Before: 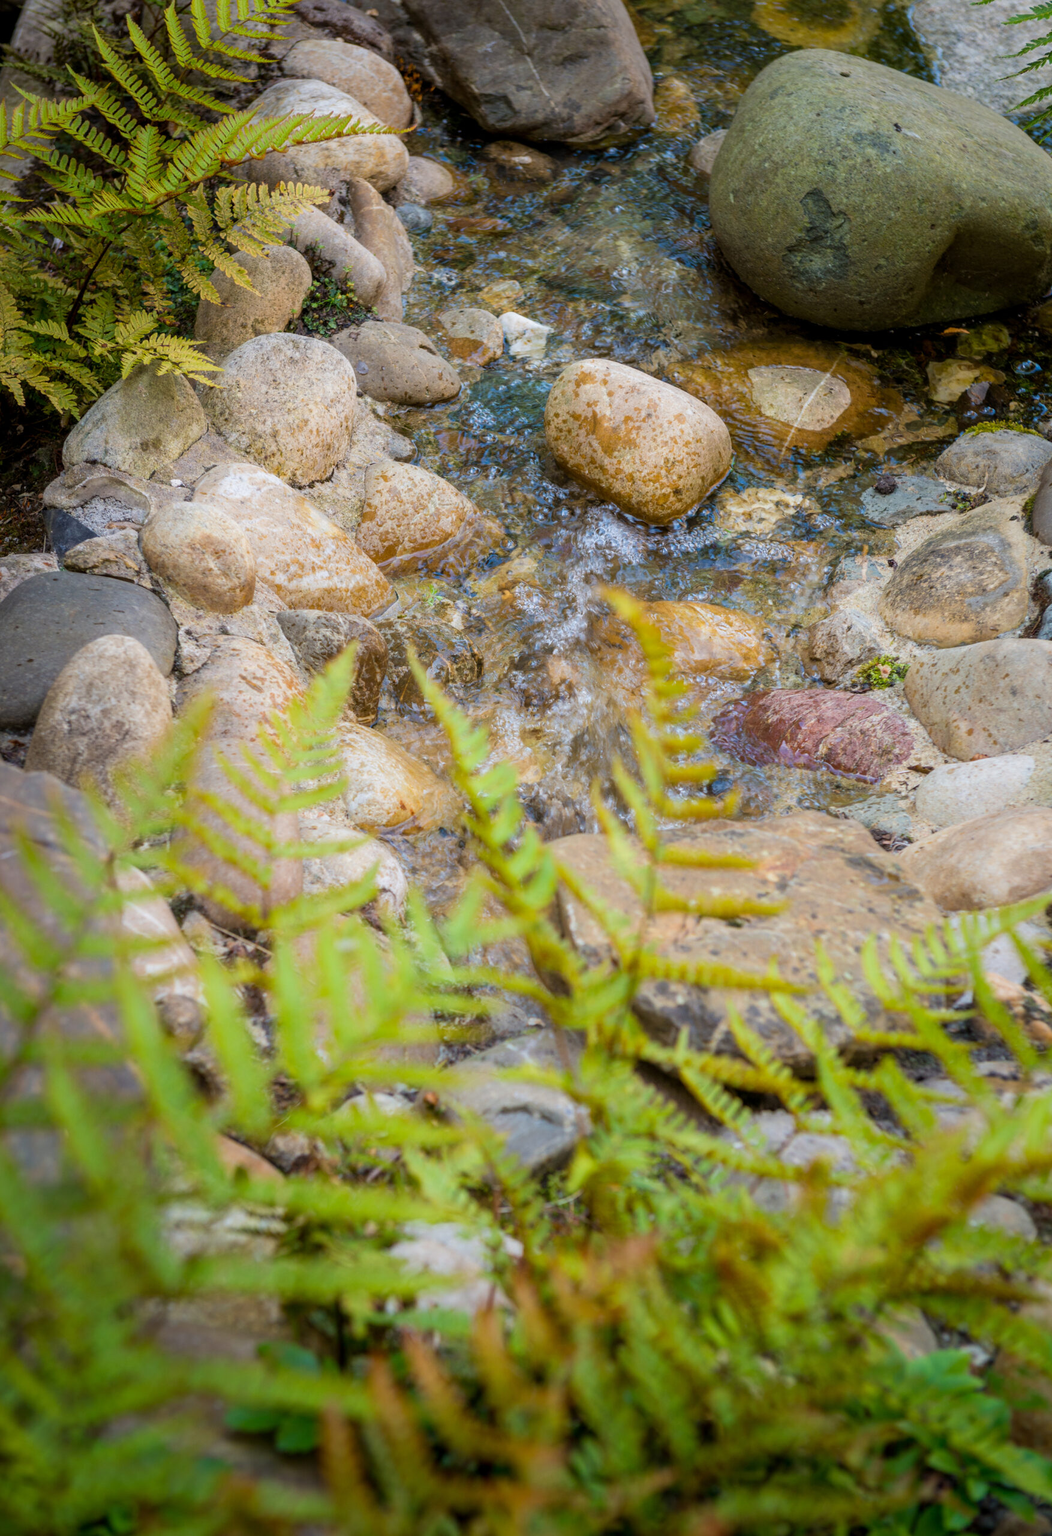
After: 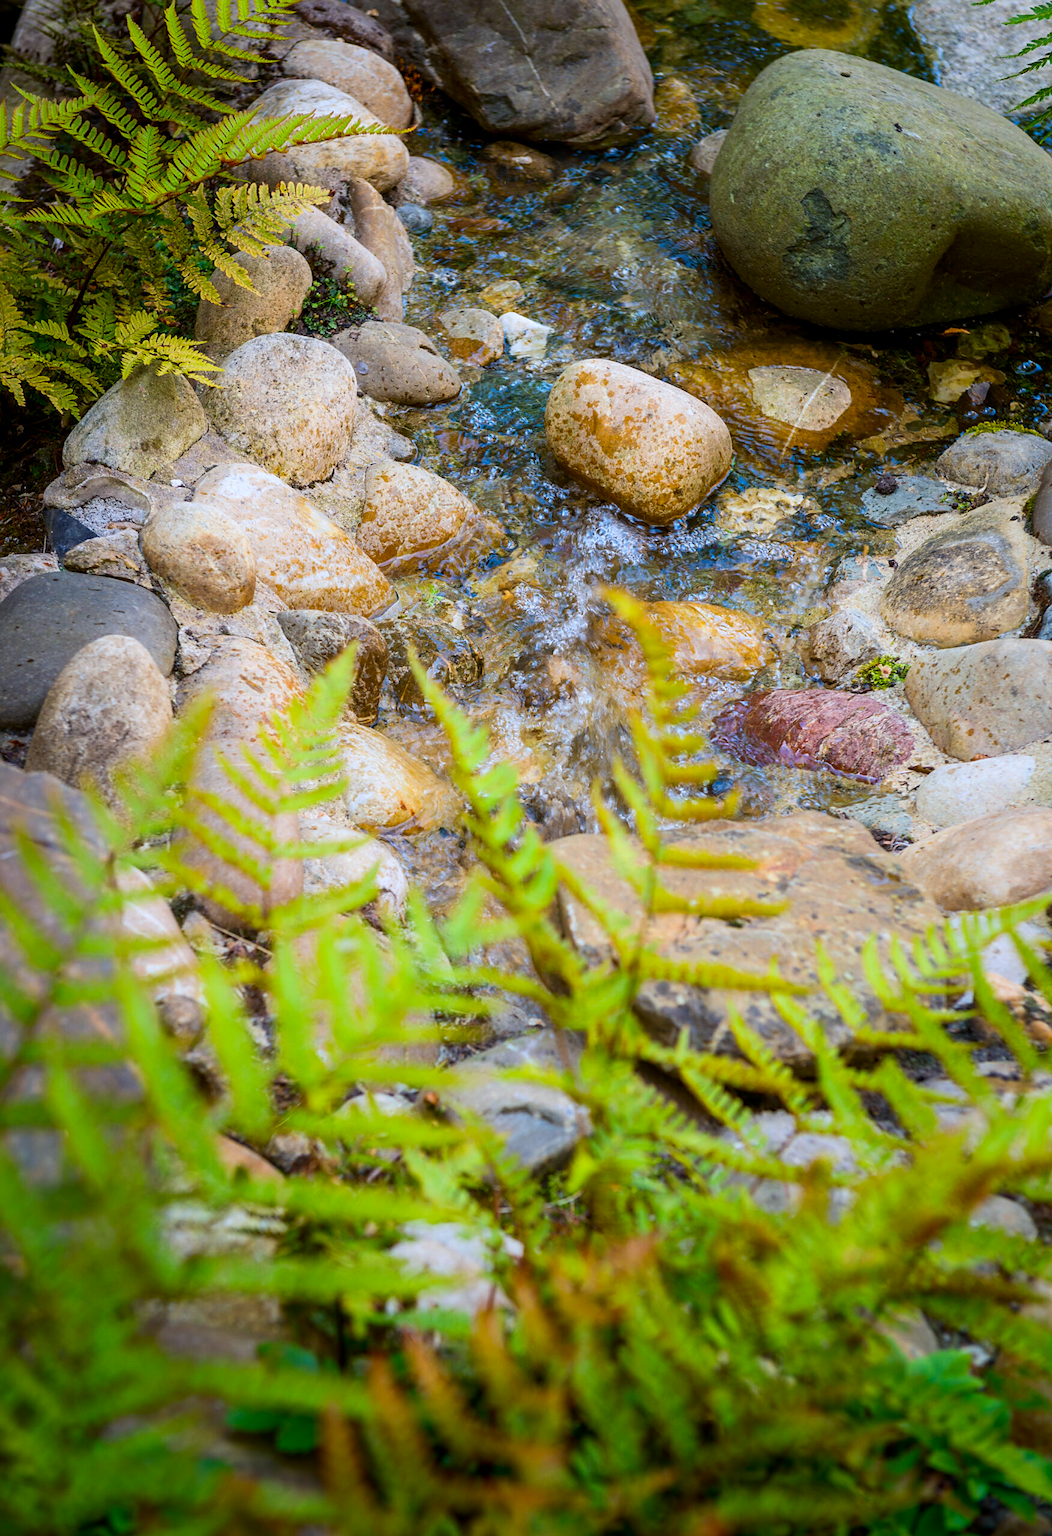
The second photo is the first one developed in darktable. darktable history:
contrast brightness saturation: contrast 0.16, saturation 0.32
sharpen: radius 1.864, amount 0.398, threshold 1.271
white balance: red 0.976, blue 1.04
